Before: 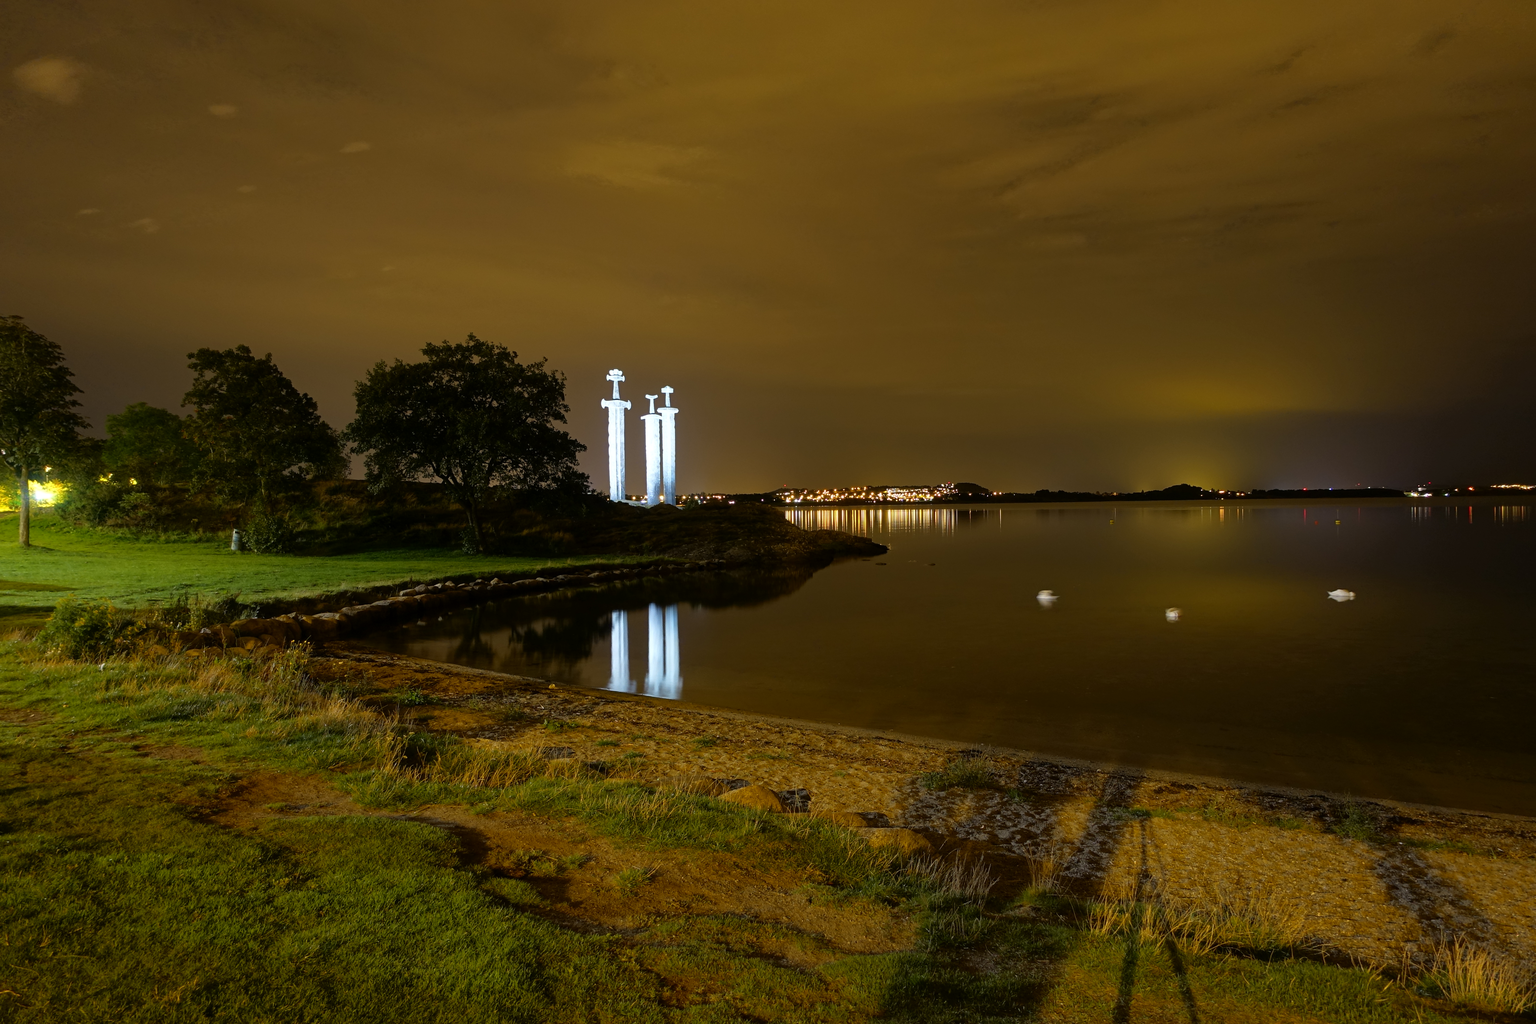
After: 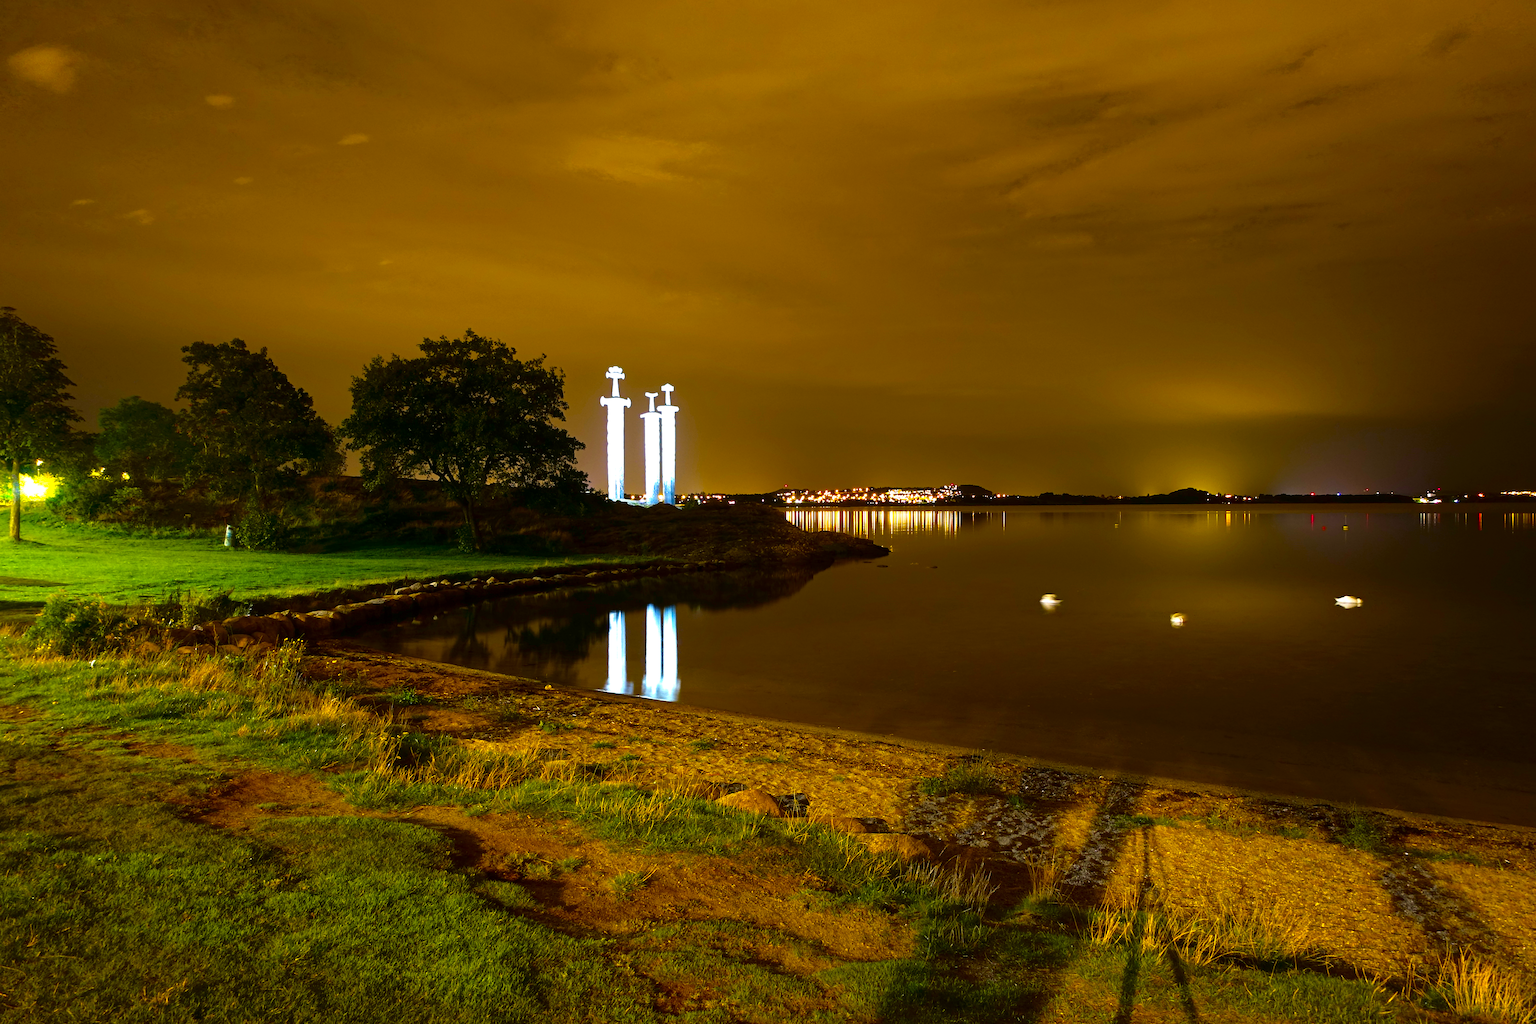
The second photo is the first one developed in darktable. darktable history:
contrast brightness saturation: brightness -0.2, saturation 0.08
exposure: black level correction 0, exposure 1.45 EV, compensate exposure bias true, compensate highlight preservation false
velvia: on, module defaults
color balance rgb: linear chroma grading › global chroma 15%, perceptual saturation grading › global saturation 30%
crop and rotate: angle -0.5°
